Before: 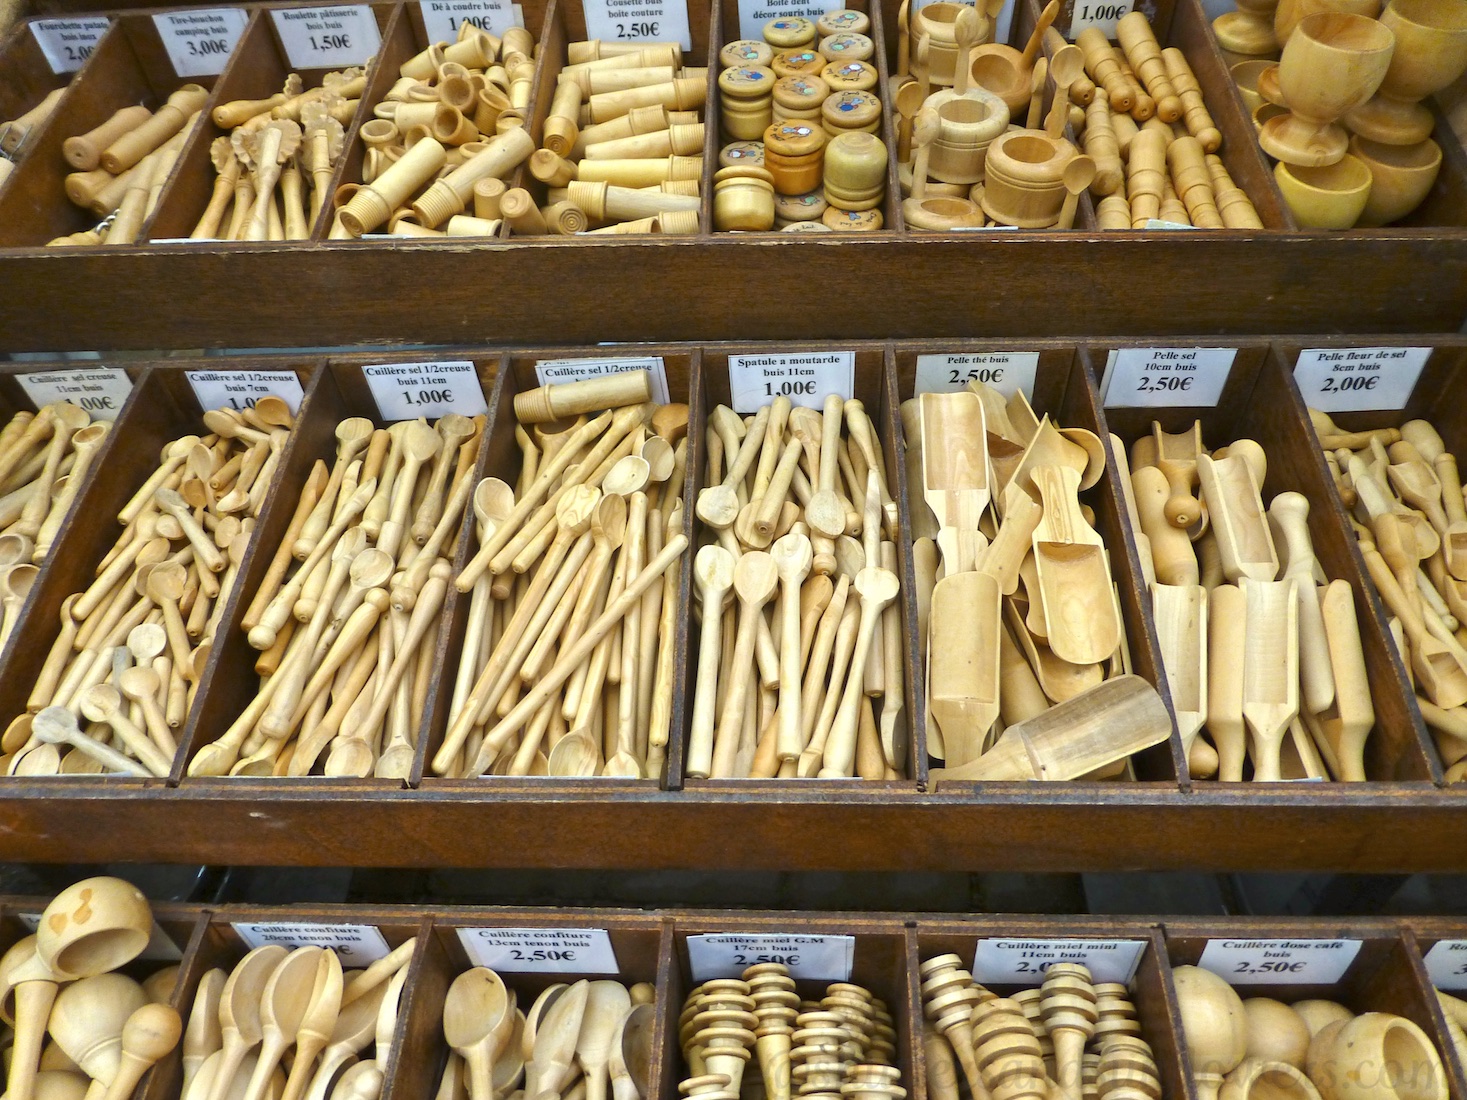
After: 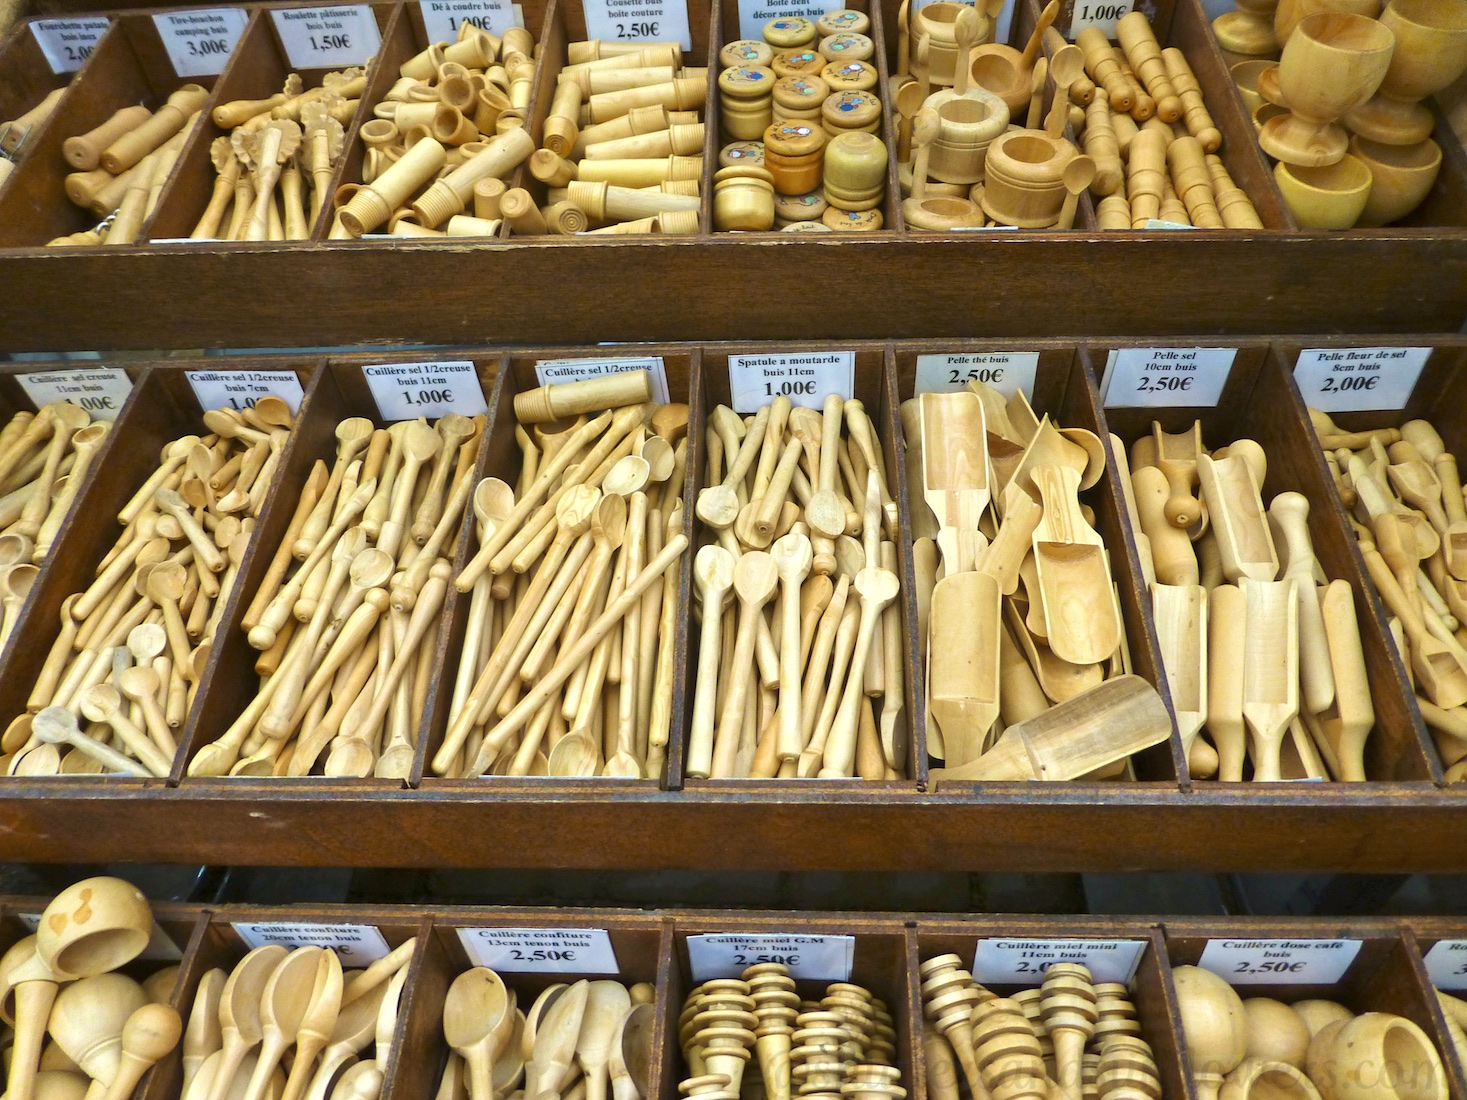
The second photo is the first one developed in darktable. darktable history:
velvia: on, module defaults
local contrast: mode bilateral grid, contrast 20, coarseness 50, detail 103%, midtone range 0.2
